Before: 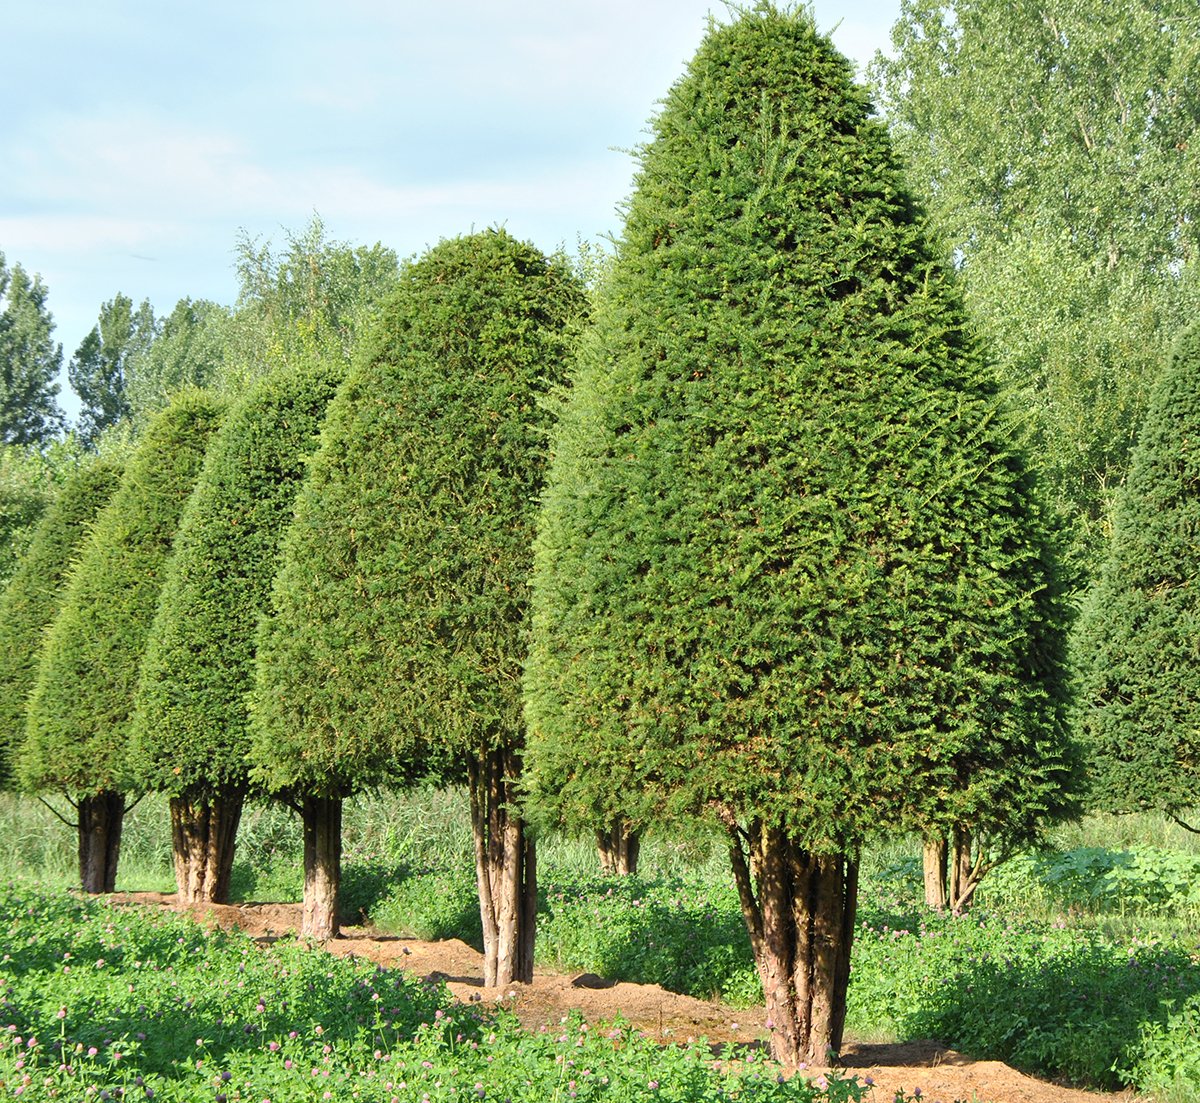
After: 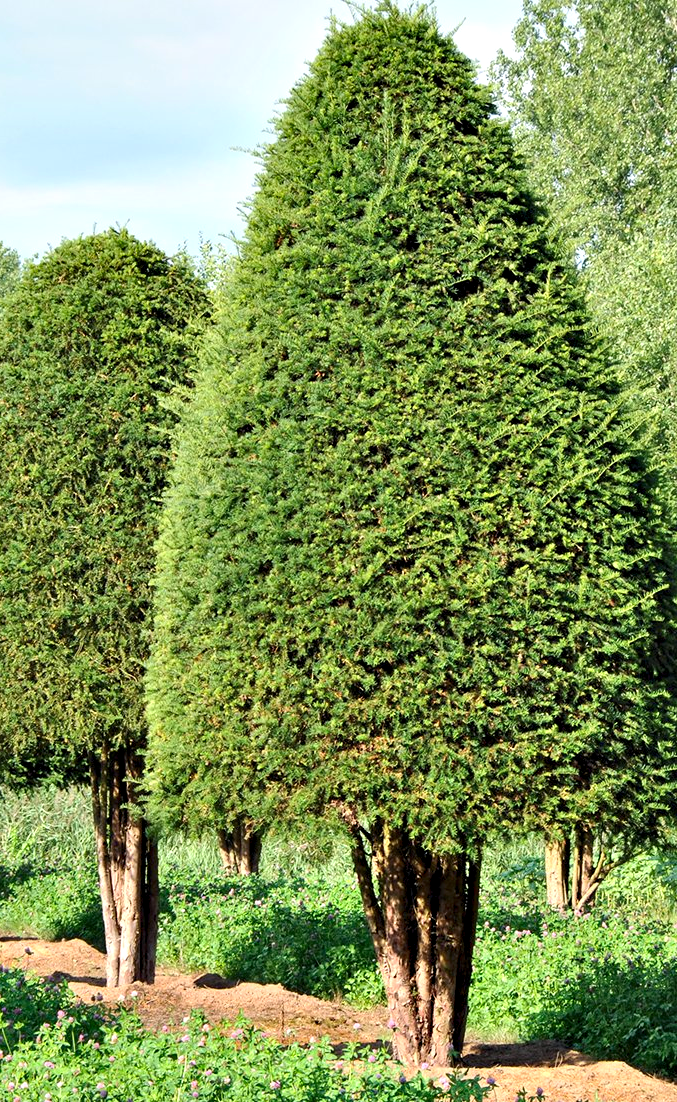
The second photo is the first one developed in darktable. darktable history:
crop: left 31.572%, top 0.015%, right 11.993%
levels: mode automatic, levels [0.062, 0.494, 0.925]
contrast brightness saturation: contrast 0.104, brightness 0.024, saturation 0.025
tone equalizer: edges refinement/feathering 500, mask exposure compensation -1.57 EV, preserve details no
contrast equalizer: octaves 7, y [[0.528, 0.548, 0.563, 0.562, 0.546, 0.526], [0.55 ×6], [0 ×6], [0 ×6], [0 ×6]]
